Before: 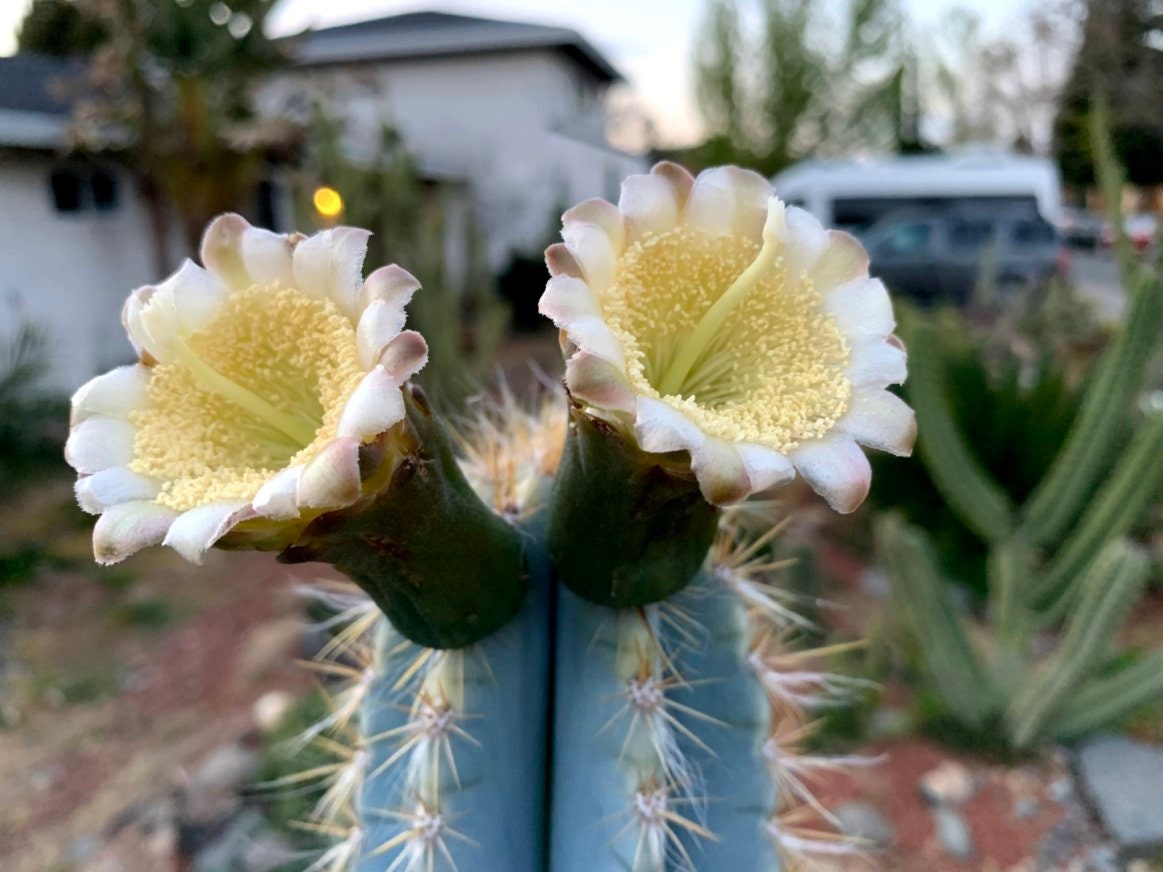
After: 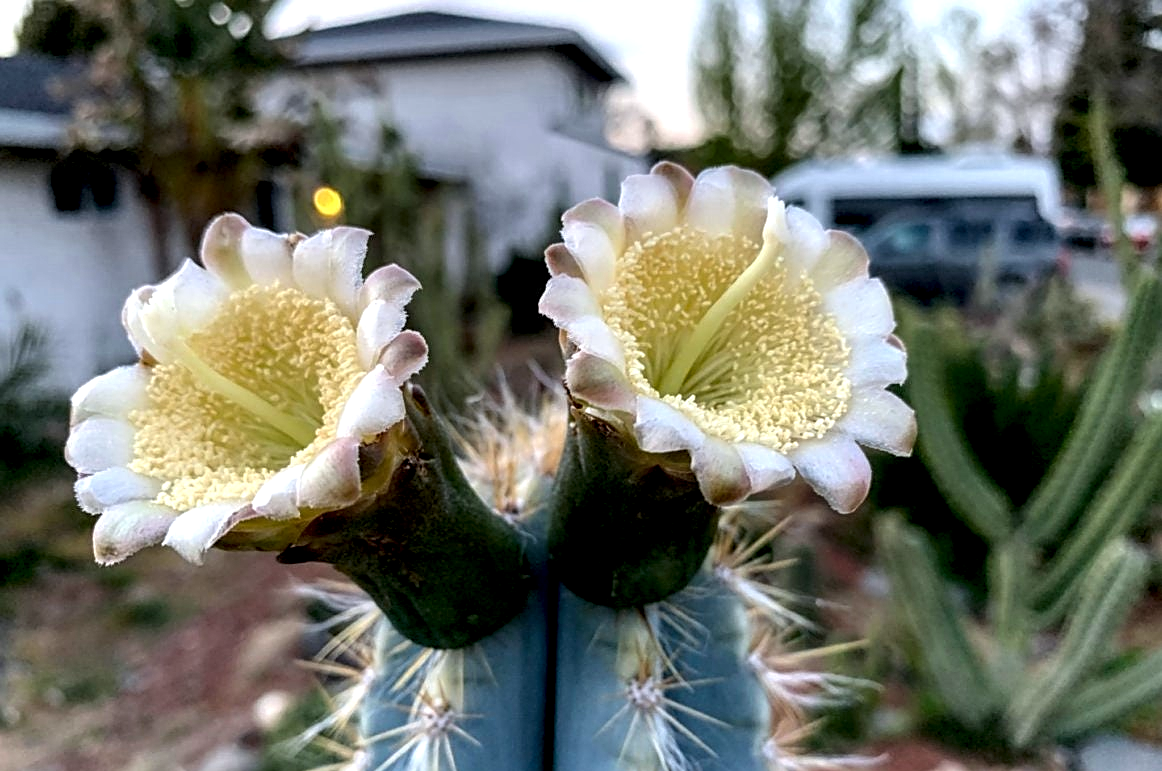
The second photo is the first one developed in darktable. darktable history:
sharpen: on, module defaults
crop and rotate: top 0%, bottom 11.49%
local contrast: detail 160%
white balance: red 0.983, blue 1.036
